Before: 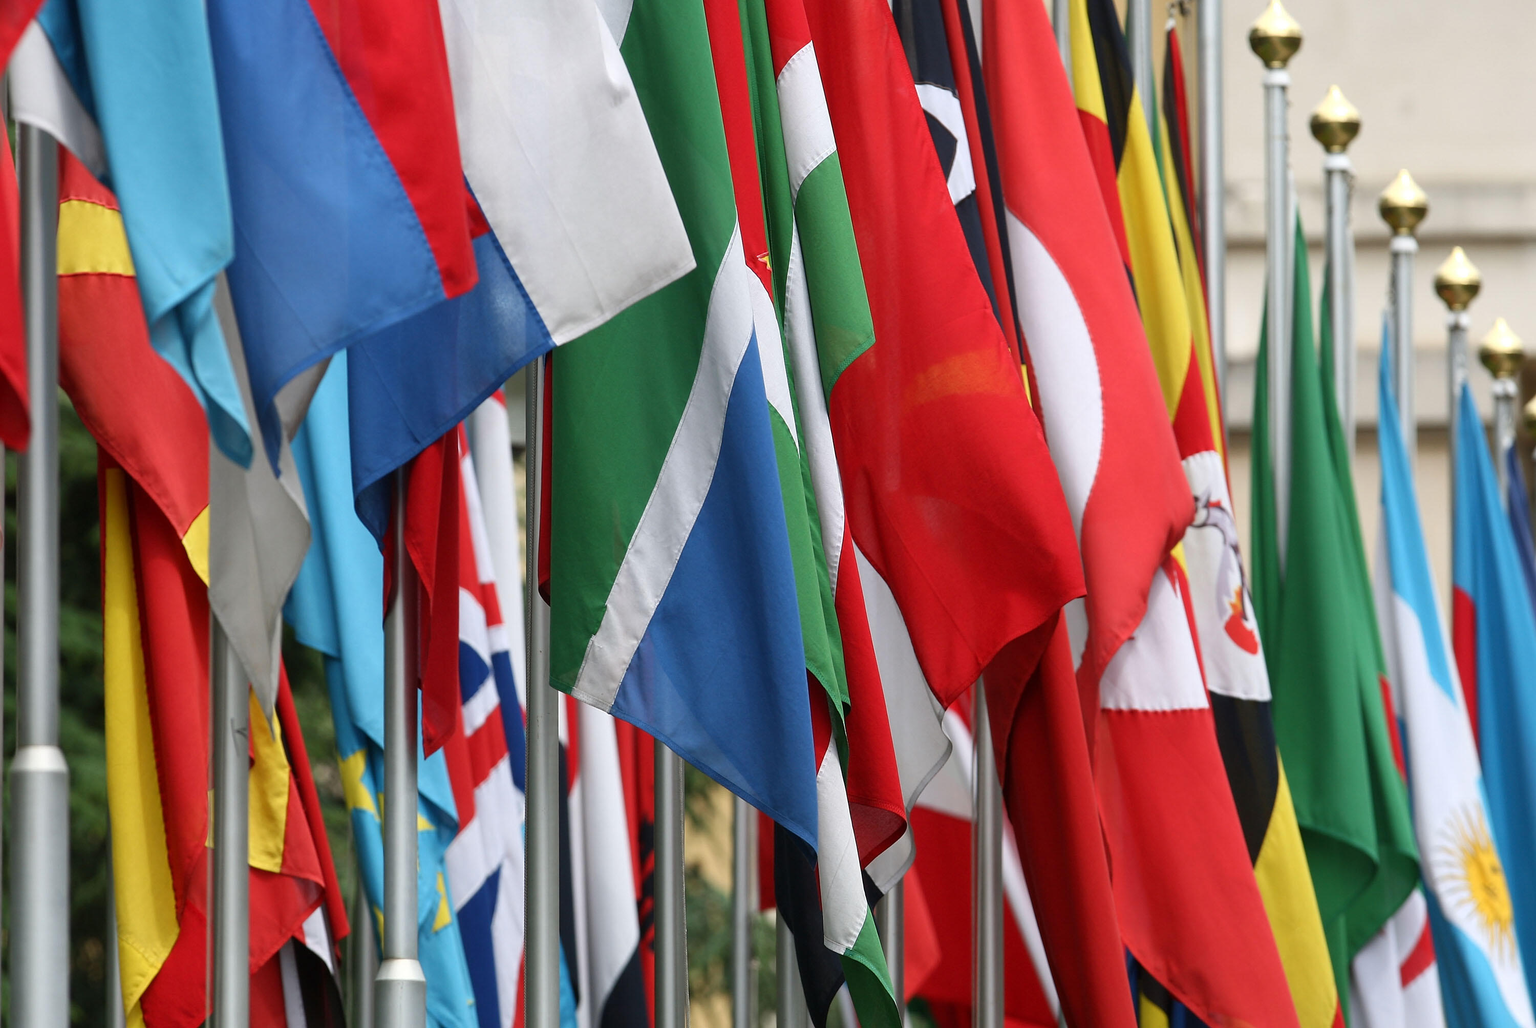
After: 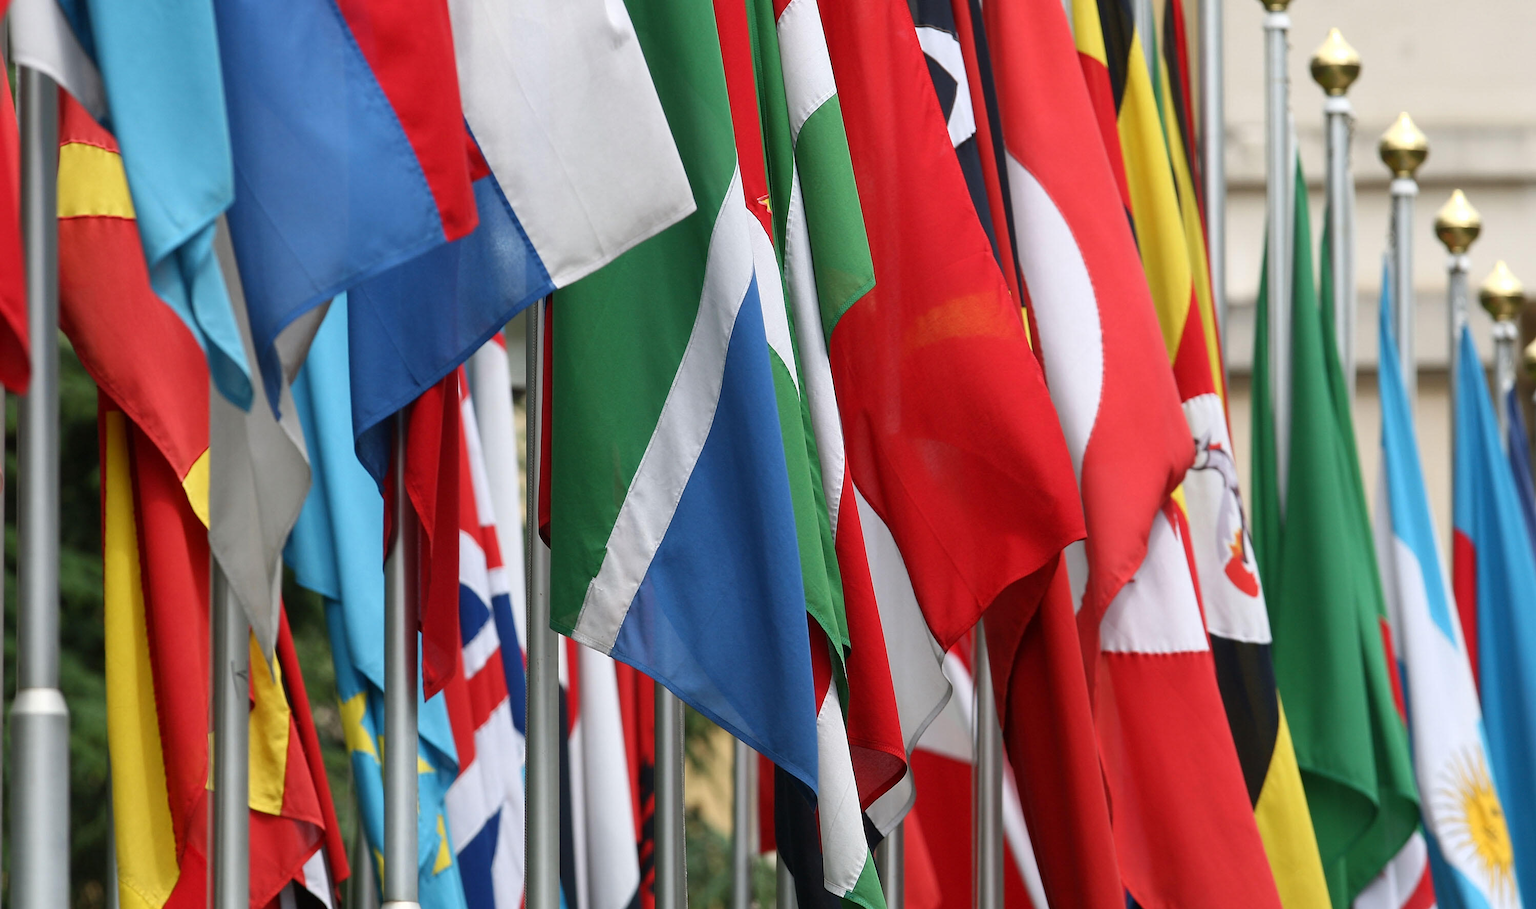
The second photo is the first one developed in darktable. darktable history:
crop and rotate: top 5.586%, bottom 5.83%
